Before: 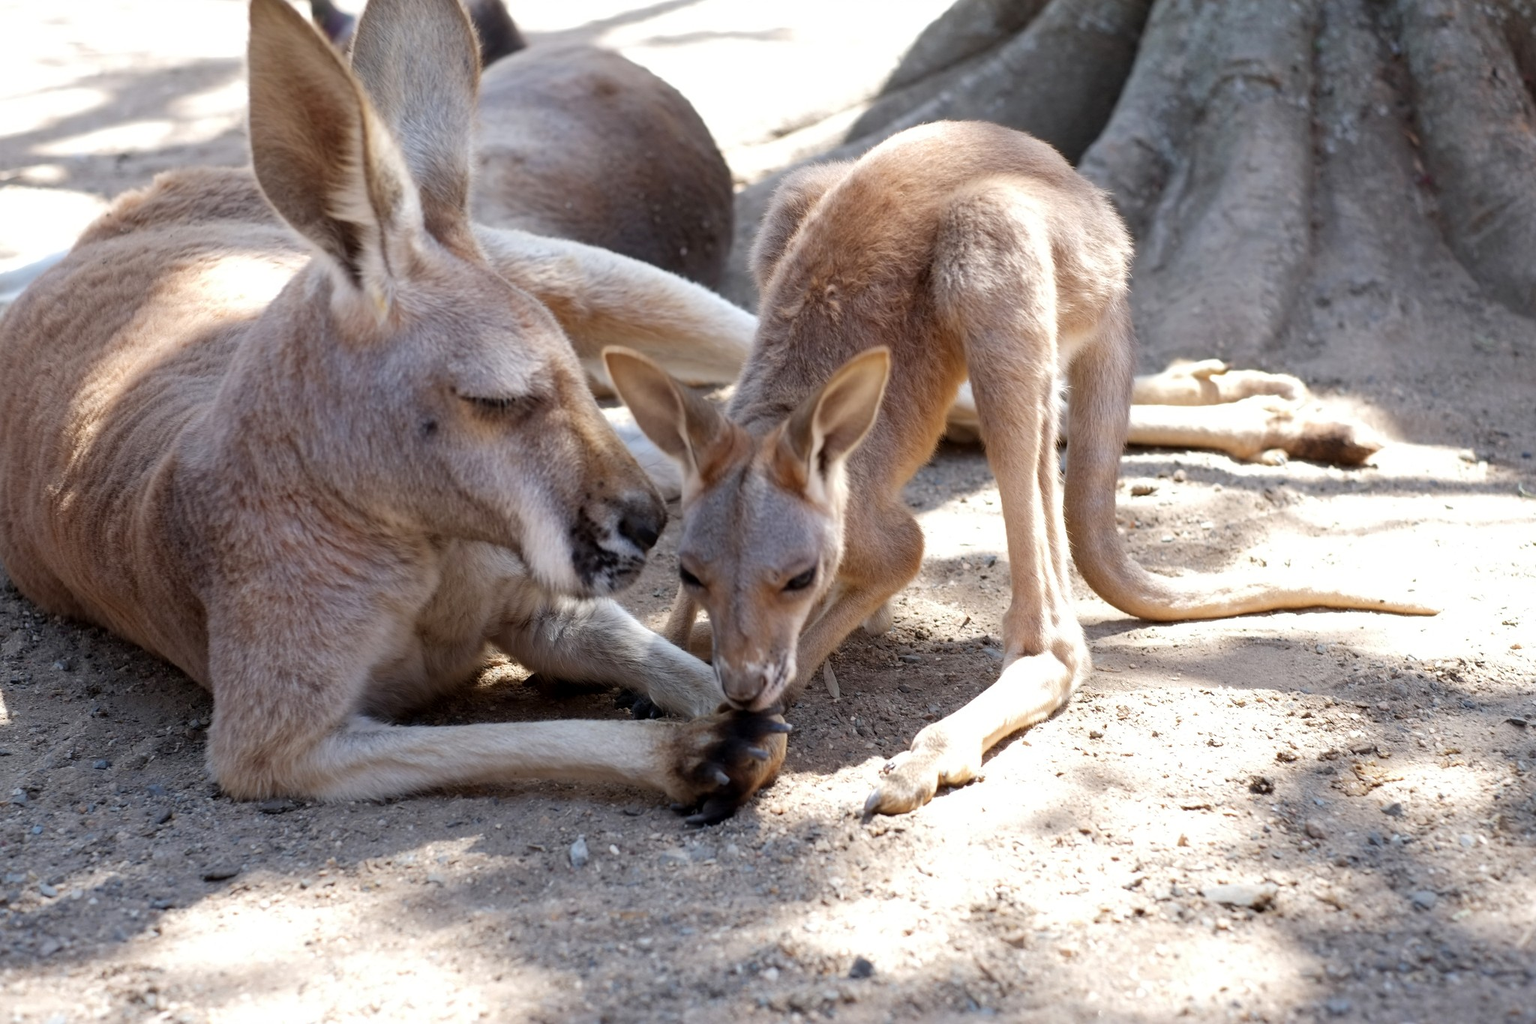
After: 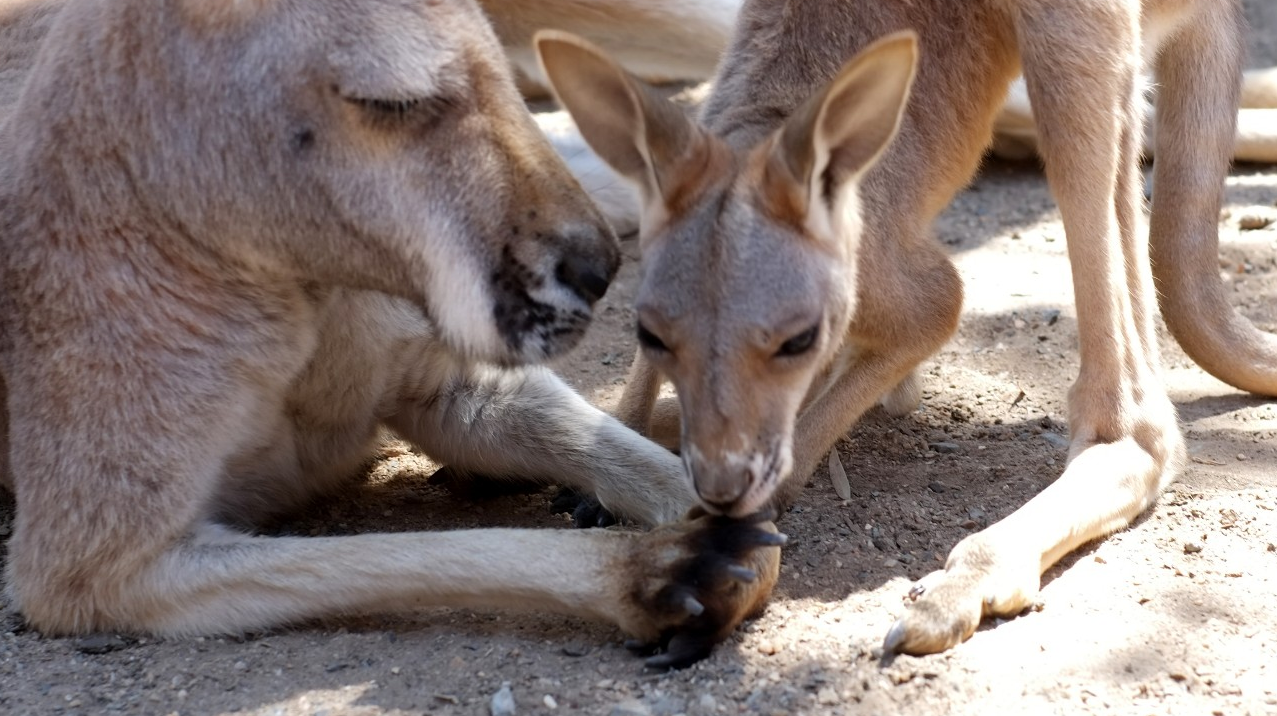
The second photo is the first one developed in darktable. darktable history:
crop: left 13.142%, top 31.577%, right 24.461%, bottom 15.905%
